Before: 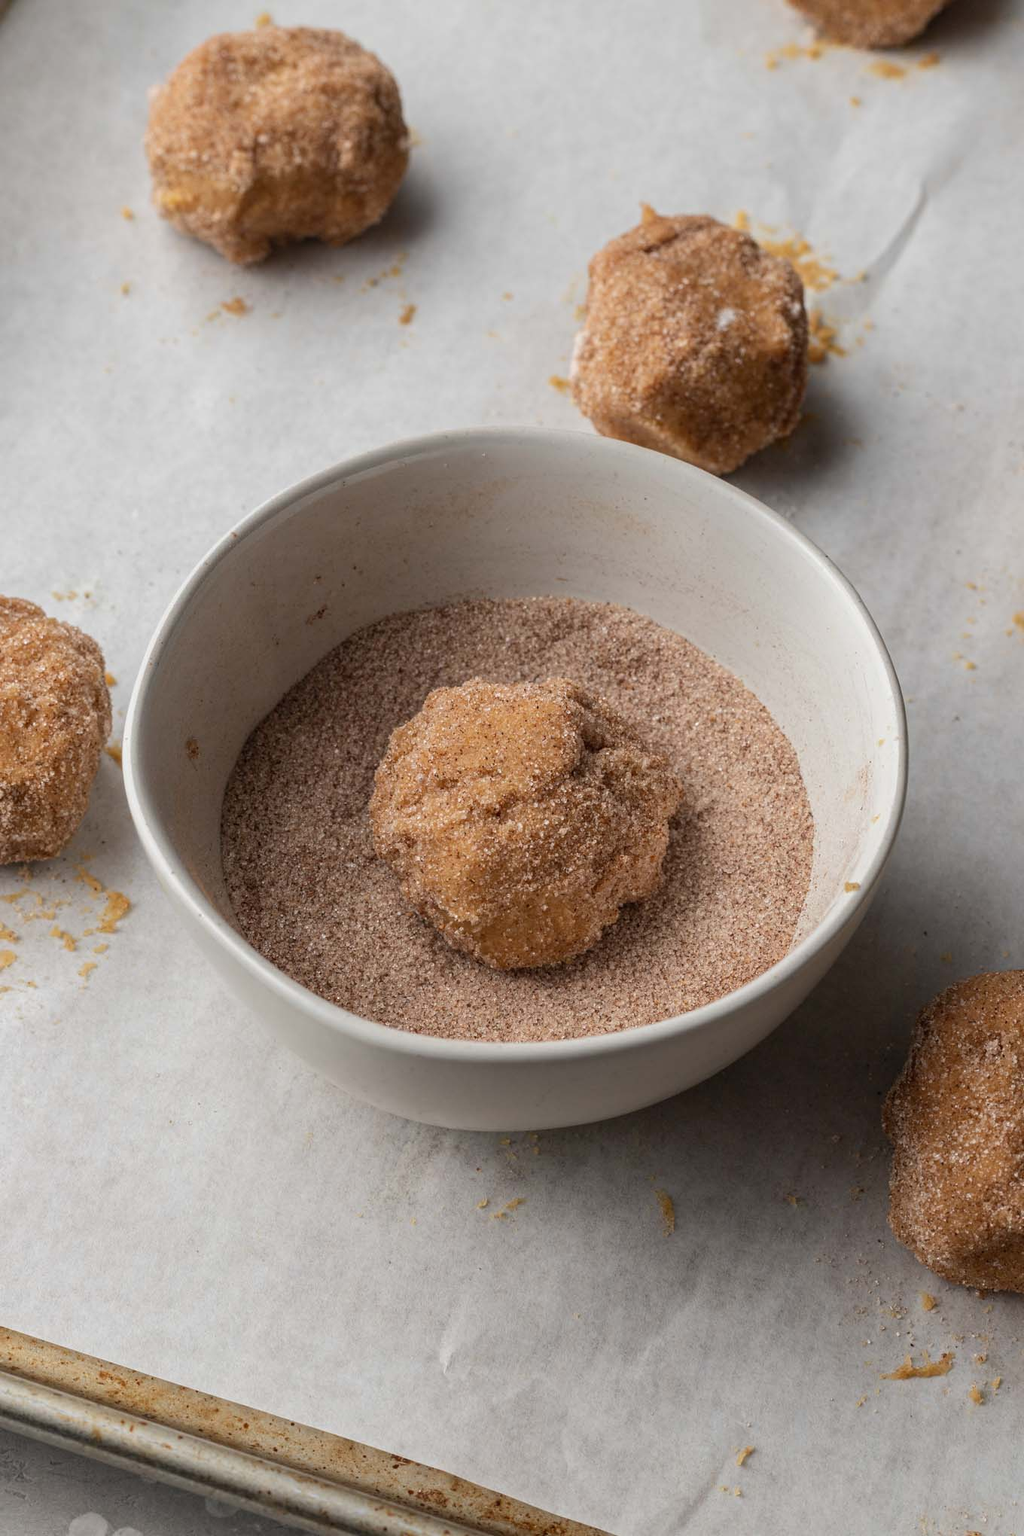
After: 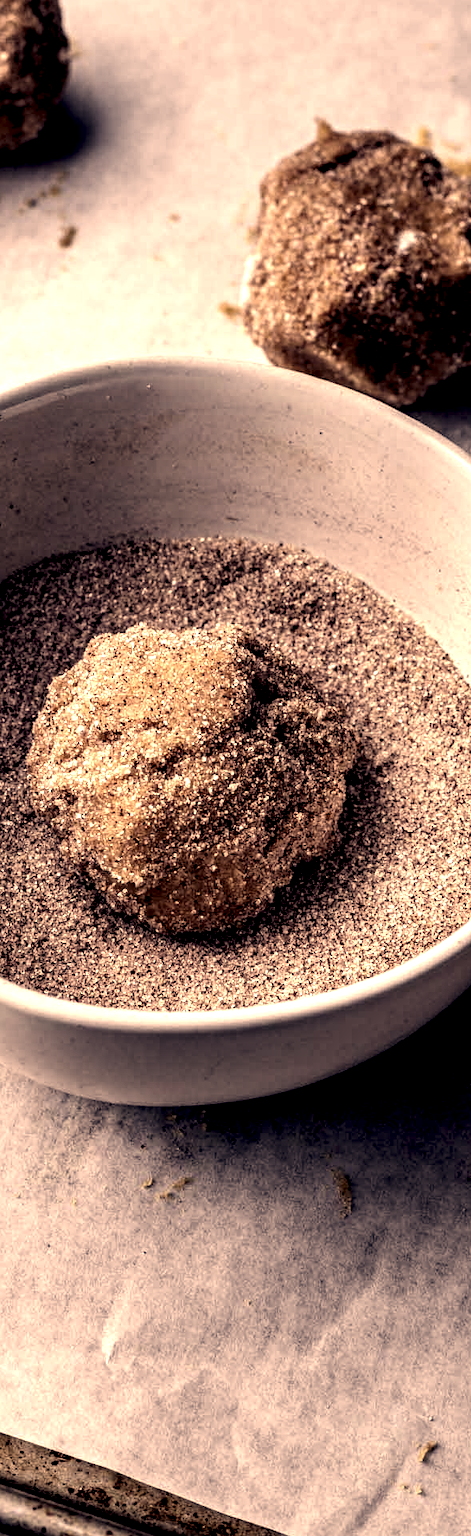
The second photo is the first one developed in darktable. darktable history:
color correction: highlights a* 19.64, highlights b* 27.93, shadows a* 3.42, shadows b* -16.91, saturation 0.749
crop: left 33.644%, top 6.015%, right 23.009%
local contrast: highlights 116%, shadows 45%, detail 291%
